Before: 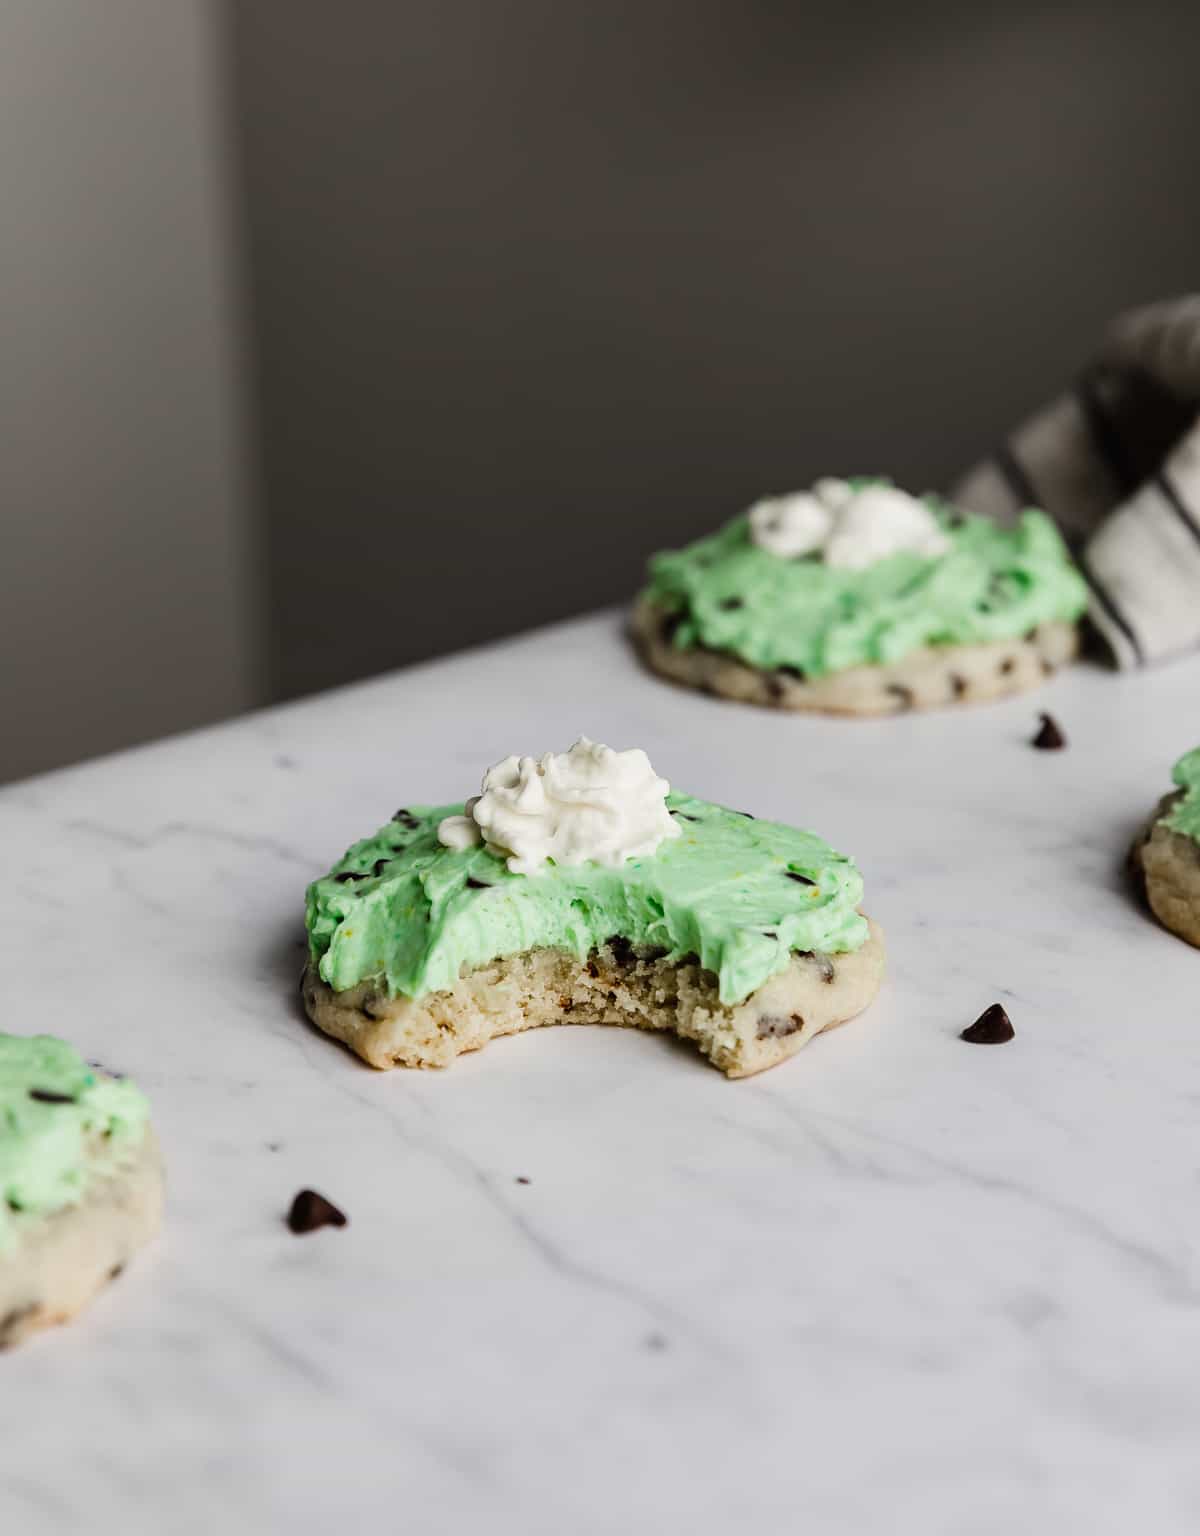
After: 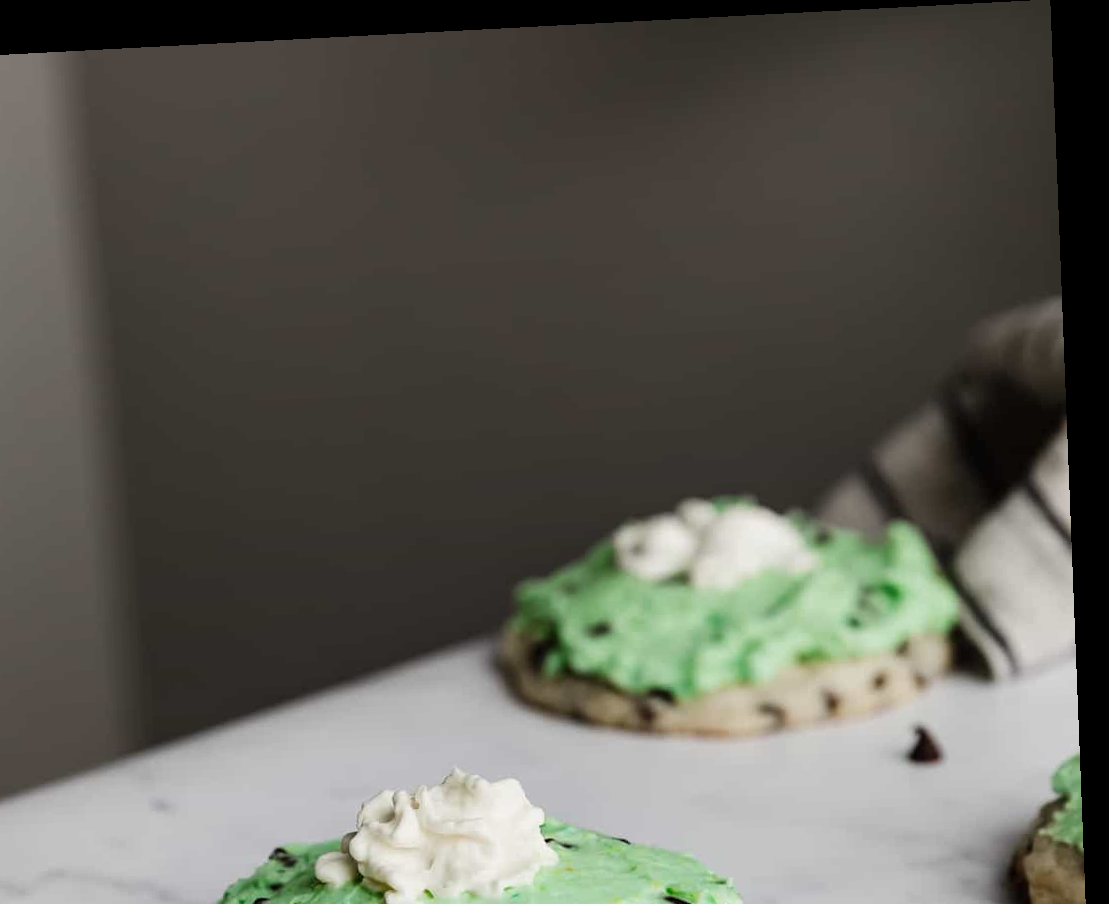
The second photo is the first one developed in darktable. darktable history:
crop and rotate: left 11.812%, bottom 42.776%
rotate and perspective: rotation -2.22°, lens shift (horizontal) -0.022, automatic cropping off
